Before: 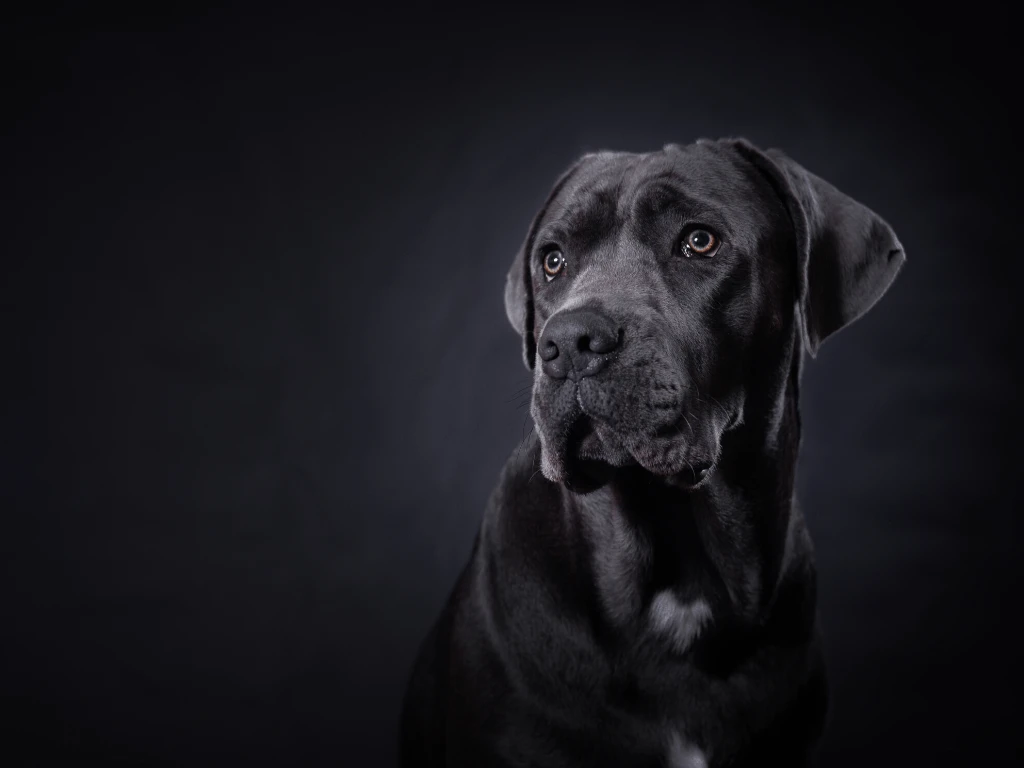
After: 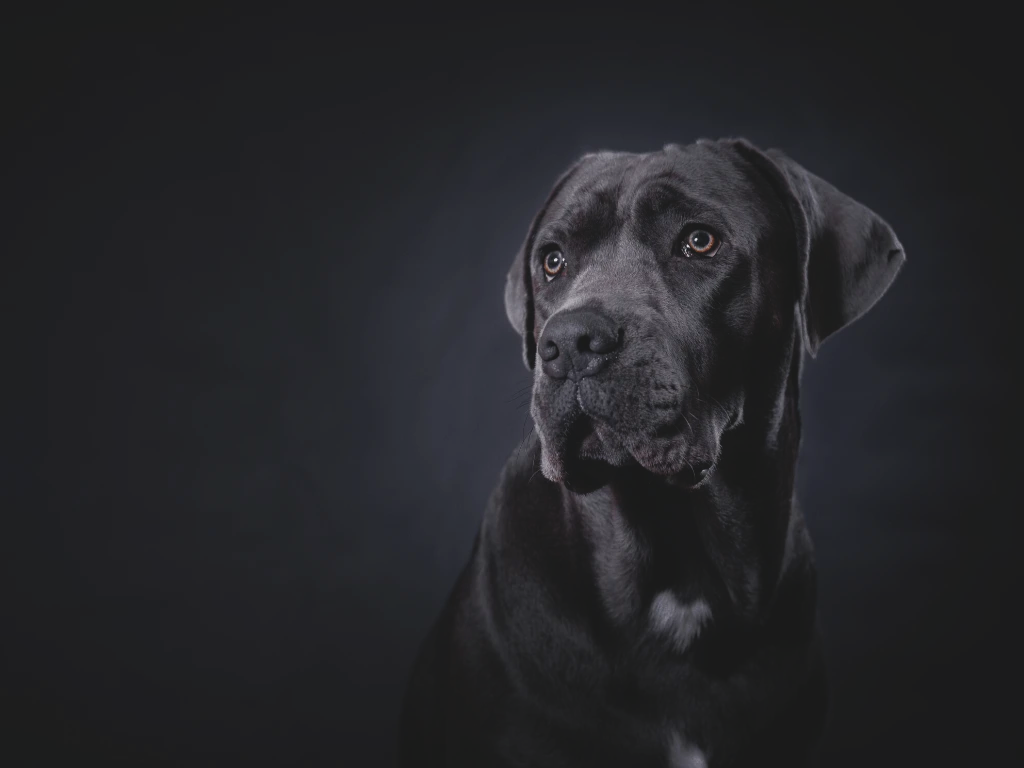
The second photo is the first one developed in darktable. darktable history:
contrast brightness saturation: contrast -0.1, brightness 0.05, saturation 0.08
color balance rgb: shadows lift › luminance -10%, shadows lift › chroma 1%, shadows lift › hue 113°, power › luminance -15%, highlights gain › chroma 0.2%, highlights gain › hue 333°, global offset › luminance 0.5%, perceptual saturation grading › global saturation 20%, perceptual saturation grading › highlights -50%, perceptual saturation grading › shadows 25%, contrast -10%
